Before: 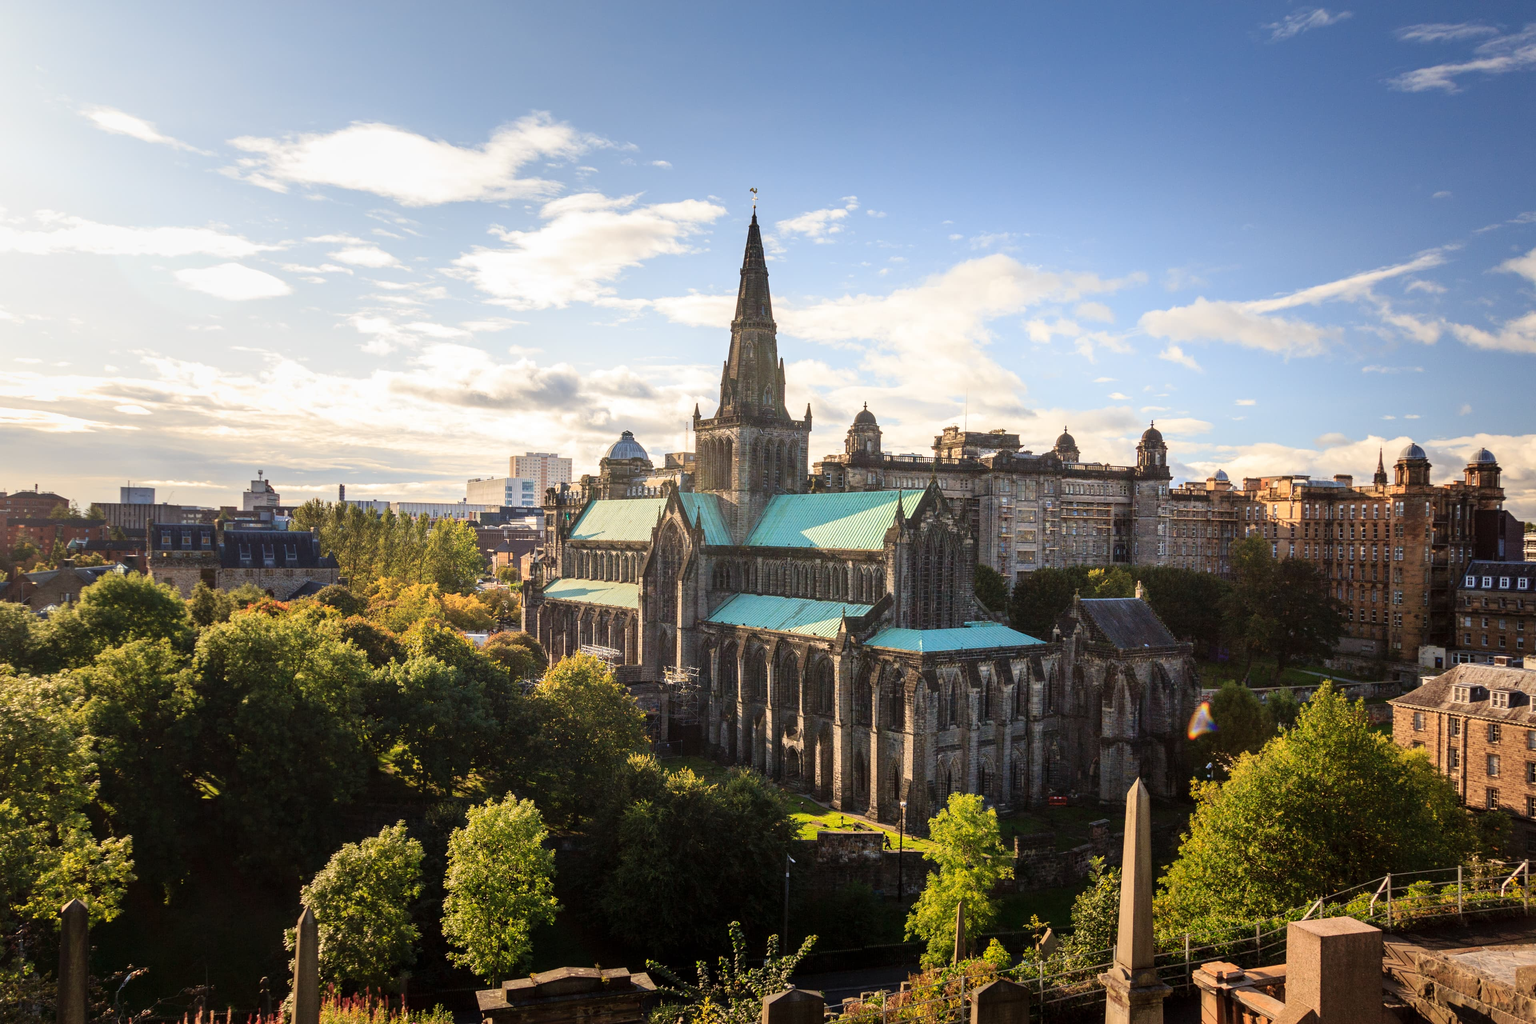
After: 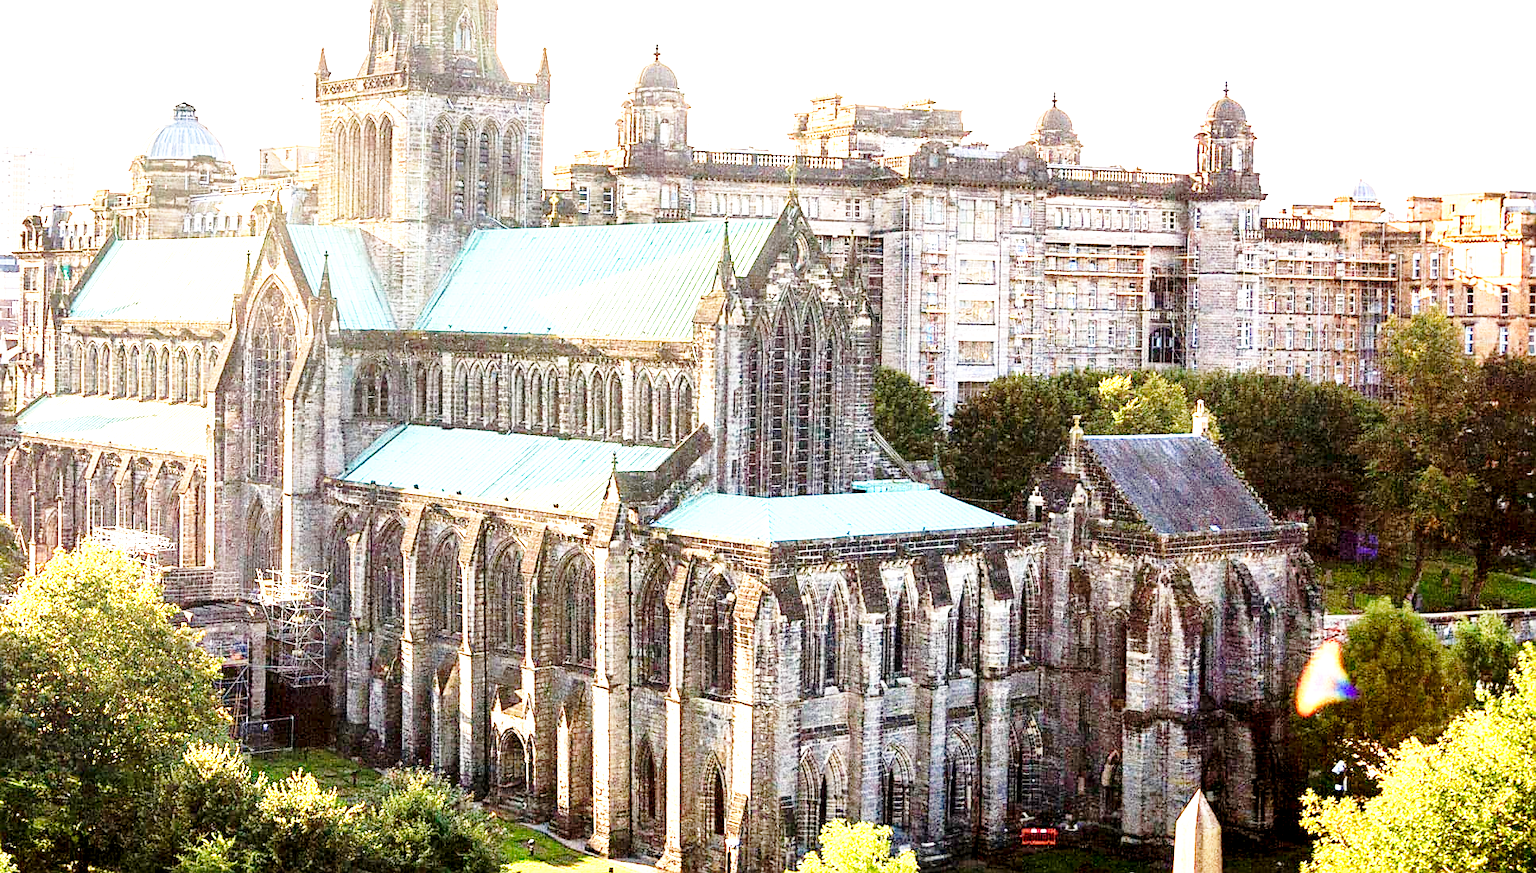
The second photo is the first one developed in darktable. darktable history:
sharpen: on, module defaults
crop: left 34.798%, top 37.041%, right 14.809%, bottom 19.953%
exposure: black level correction 0.005, exposure 2.084 EV, compensate highlight preservation false
base curve: curves: ch0 [(0, 0) (0.028, 0.03) (0.121, 0.232) (0.46, 0.748) (0.859, 0.968) (1, 1)], preserve colors none
